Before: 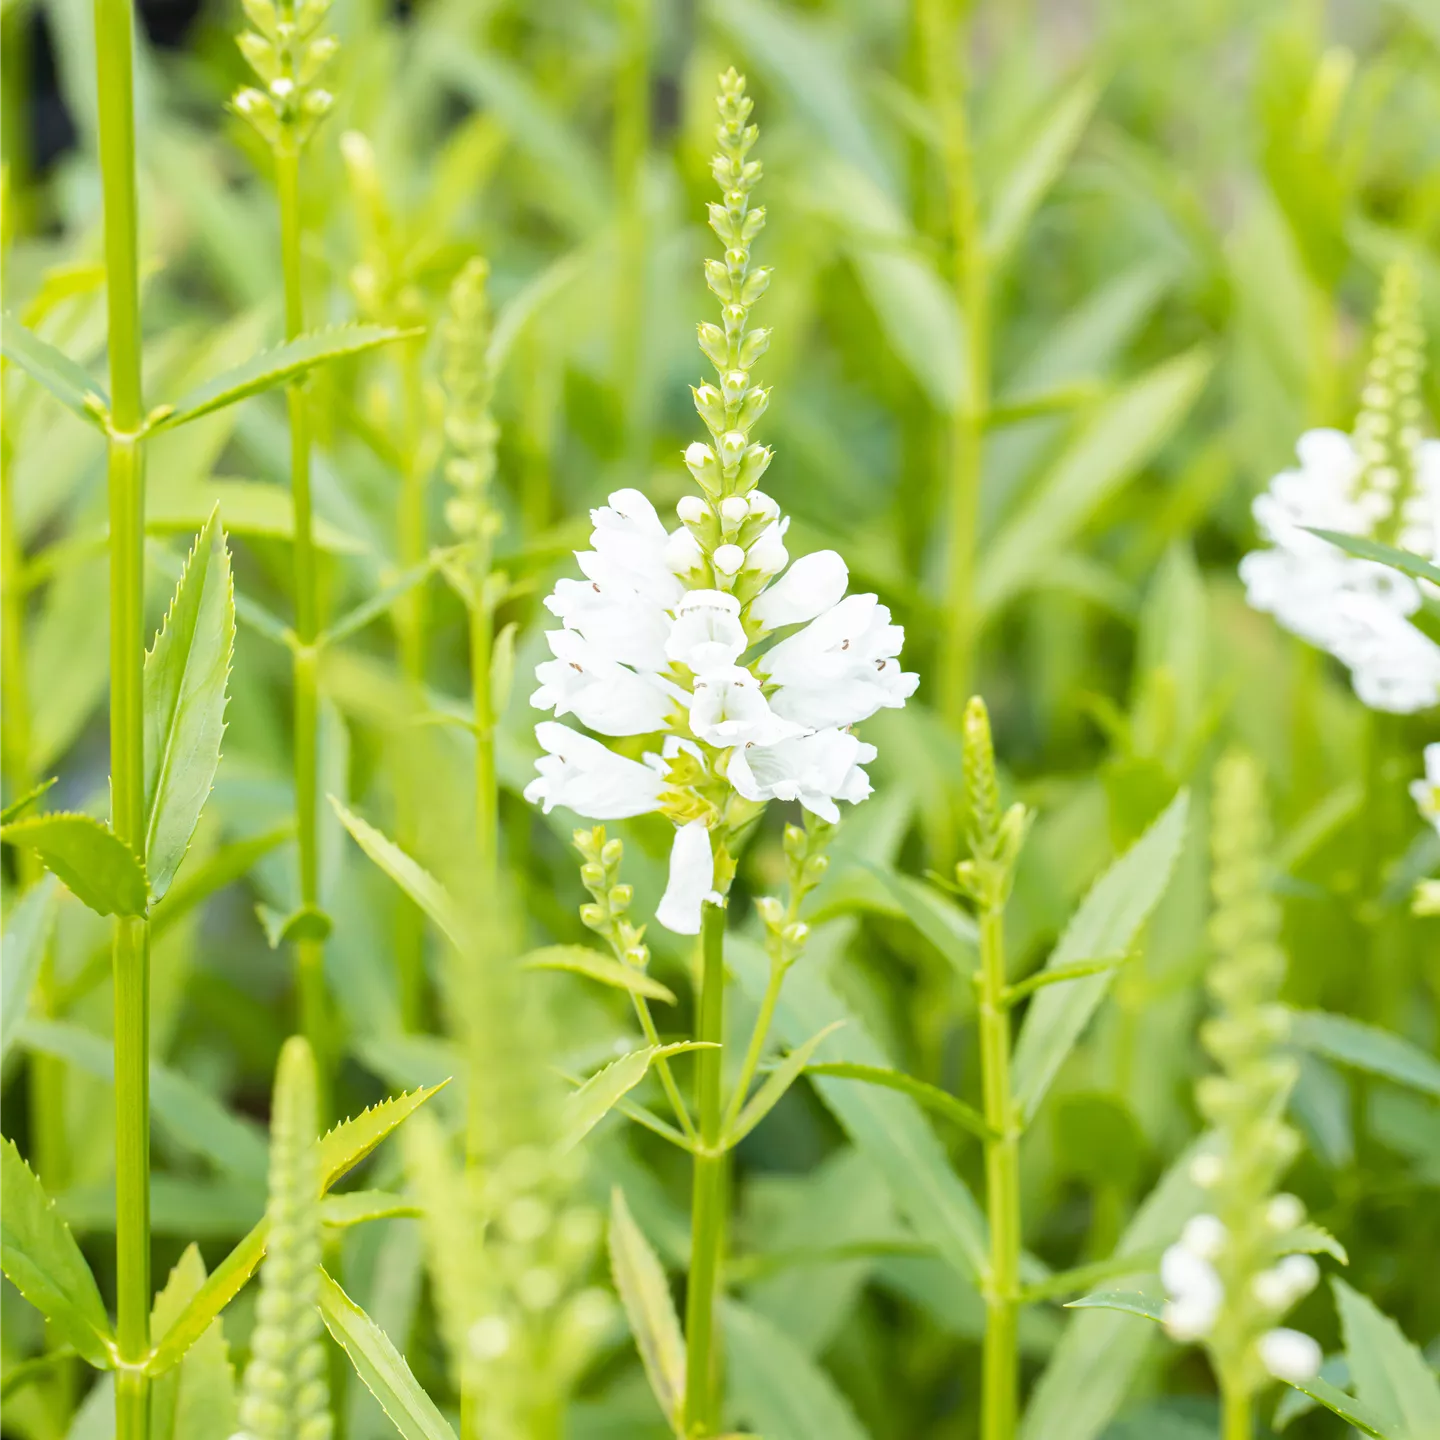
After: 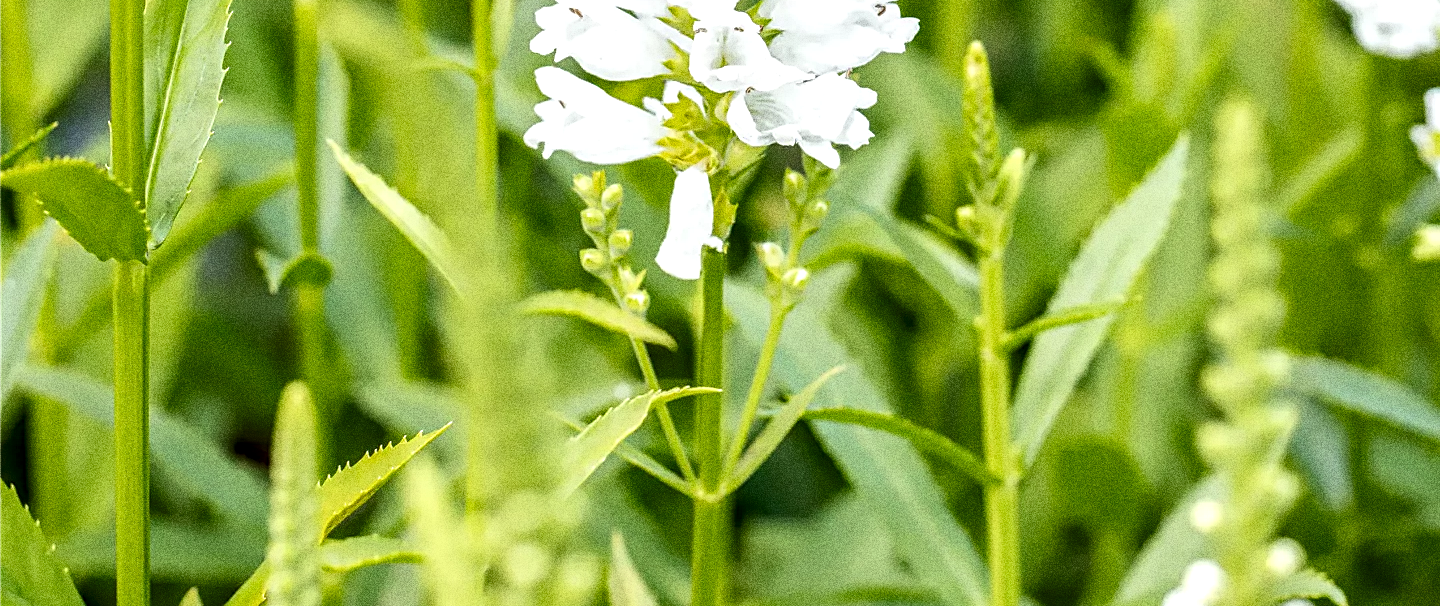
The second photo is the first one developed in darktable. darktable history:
local contrast: highlights 19%, detail 186%
shadows and highlights: shadows 25, white point adjustment -3, highlights -30
crop: top 45.551%, bottom 12.262%
sharpen: on, module defaults
grain: coarseness 10.62 ISO, strength 55.56%
